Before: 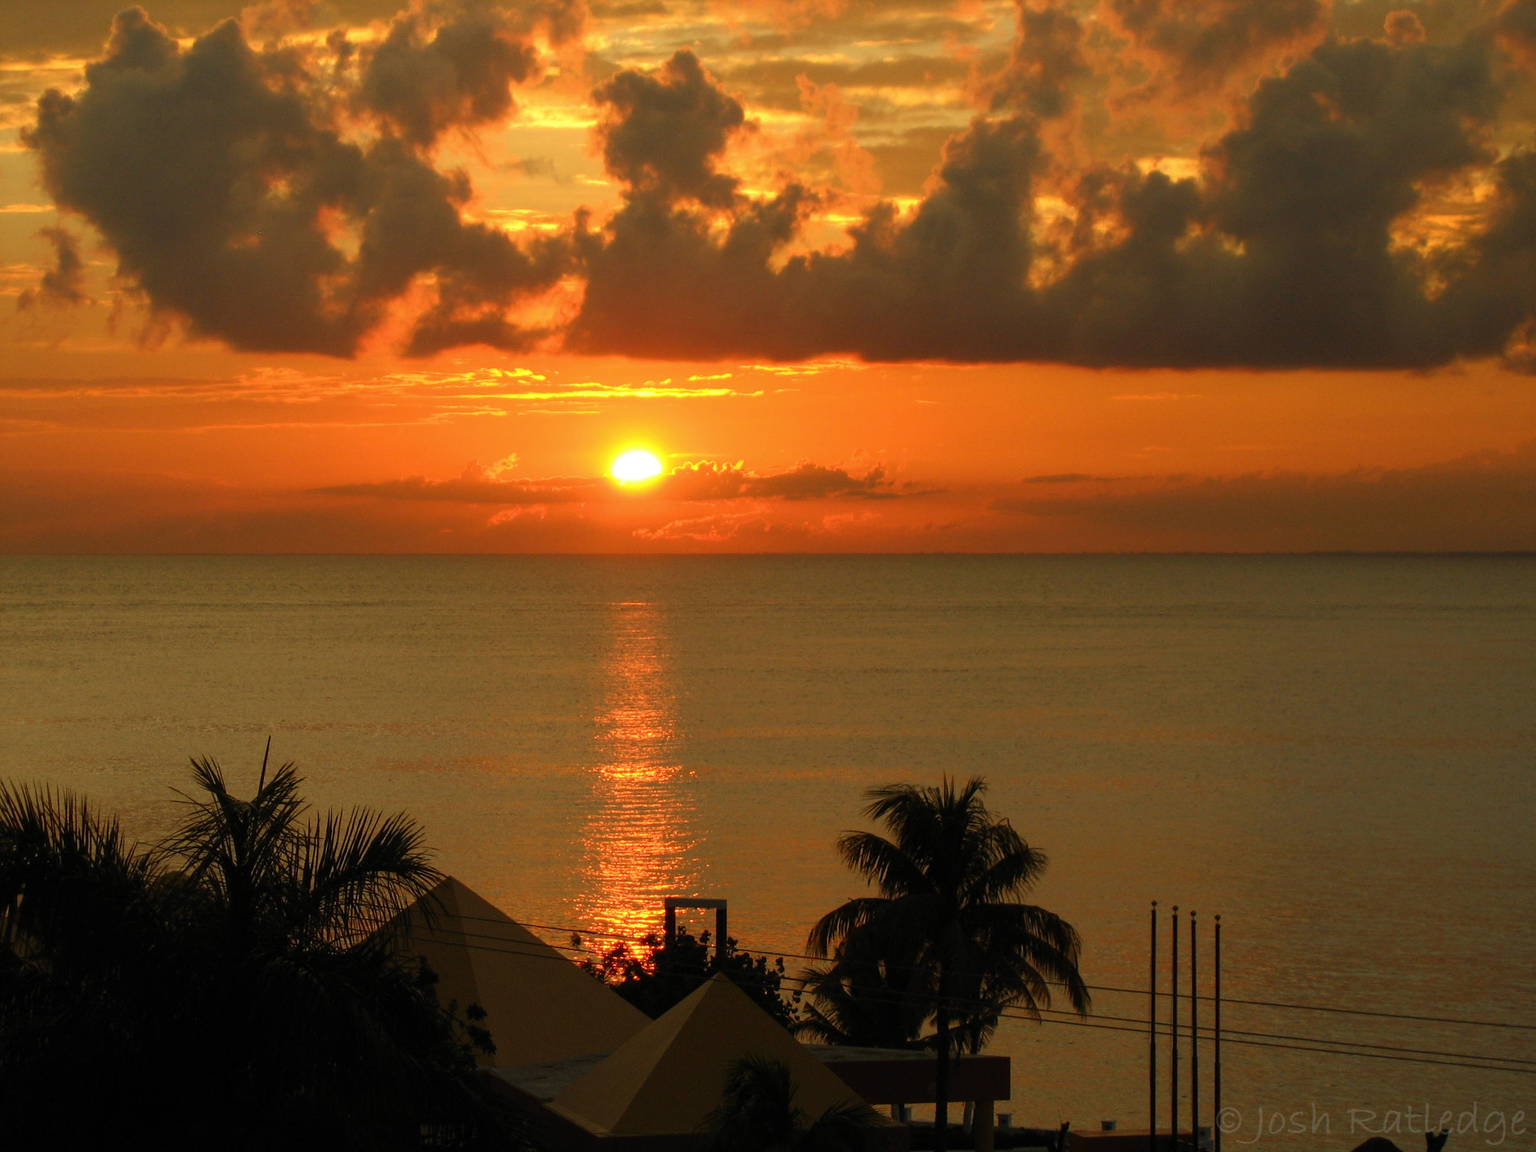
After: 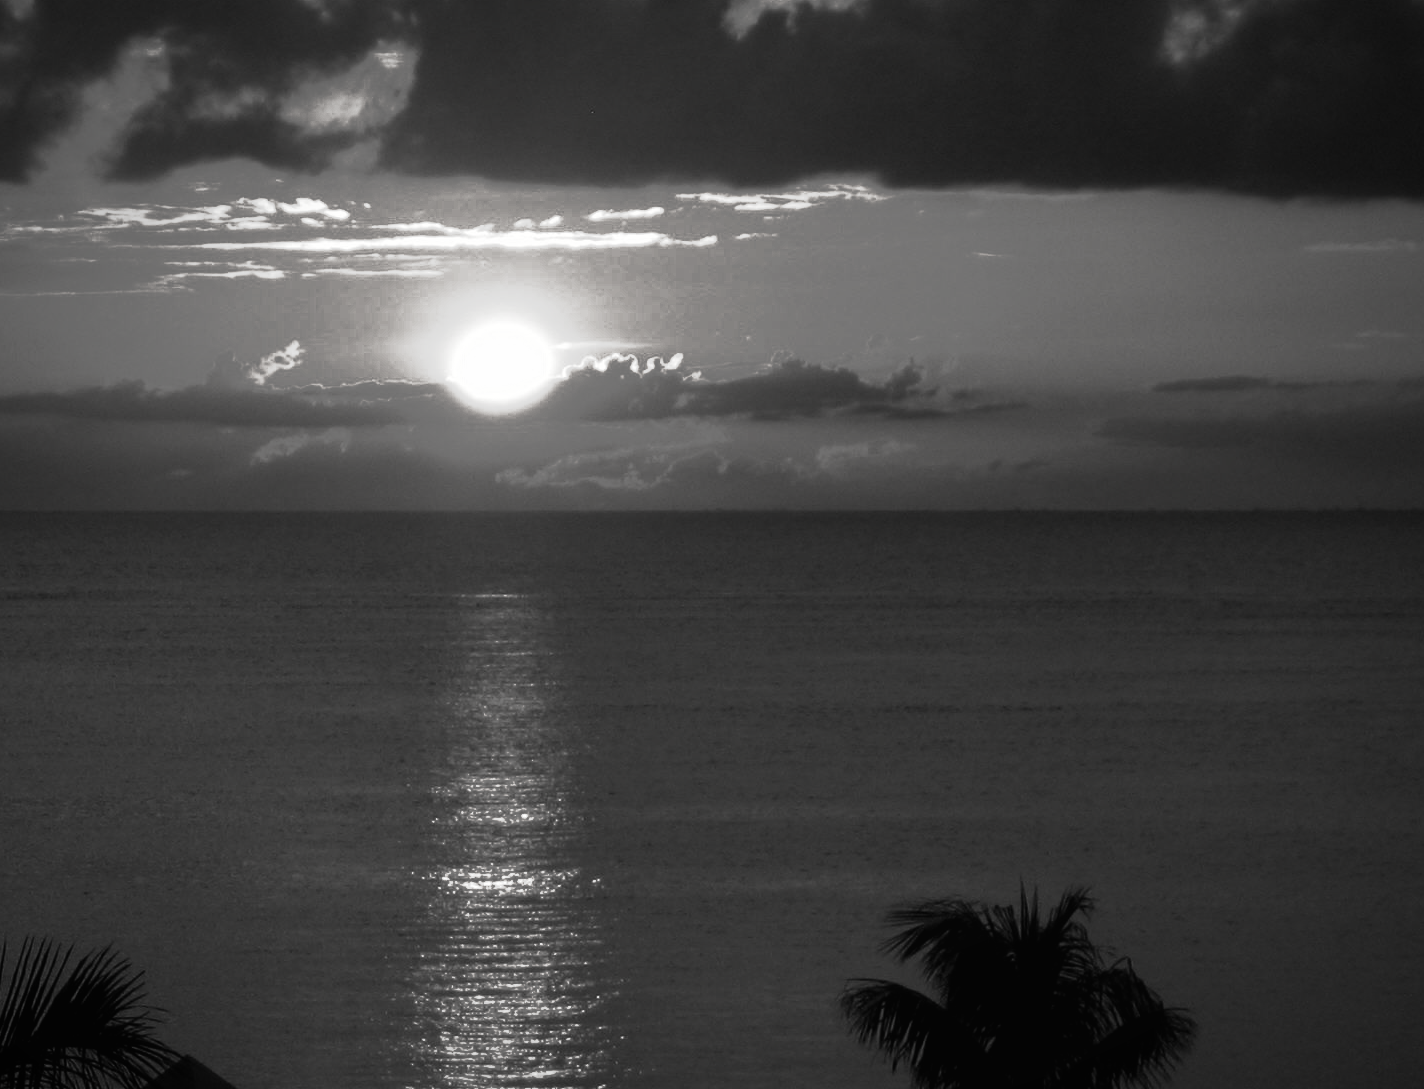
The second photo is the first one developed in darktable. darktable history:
vignetting: fall-off radius 59.63%, automatic ratio true
filmic rgb: black relative exposure -7.65 EV, white relative exposure 4.56 EV, threshold 2.98 EV, hardness 3.61, color science v4 (2020), enable highlight reconstruction true
tone curve: curves: ch0 [(0, 0) (0.003, 0.003) (0.011, 0.01) (0.025, 0.023) (0.044, 0.042) (0.069, 0.065) (0.1, 0.094) (0.136, 0.128) (0.177, 0.167) (0.224, 0.211) (0.277, 0.261) (0.335, 0.316) (0.399, 0.376) (0.468, 0.441) (0.543, 0.685) (0.623, 0.741) (0.709, 0.8) (0.801, 0.863) (0.898, 0.929) (1, 1)], preserve colors none
levels: mode automatic, levels [0.036, 0.364, 0.827]
contrast brightness saturation: contrast 0.546, brightness 0.453, saturation -0.988
crop and rotate: left 22.072%, top 21.827%, right 22.973%, bottom 22.104%
color balance rgb: perceptual saturation grading › global saturation 0.951%, perceptual brilliance grading › global brilliance -48.176%, global vibrance 24.227%
